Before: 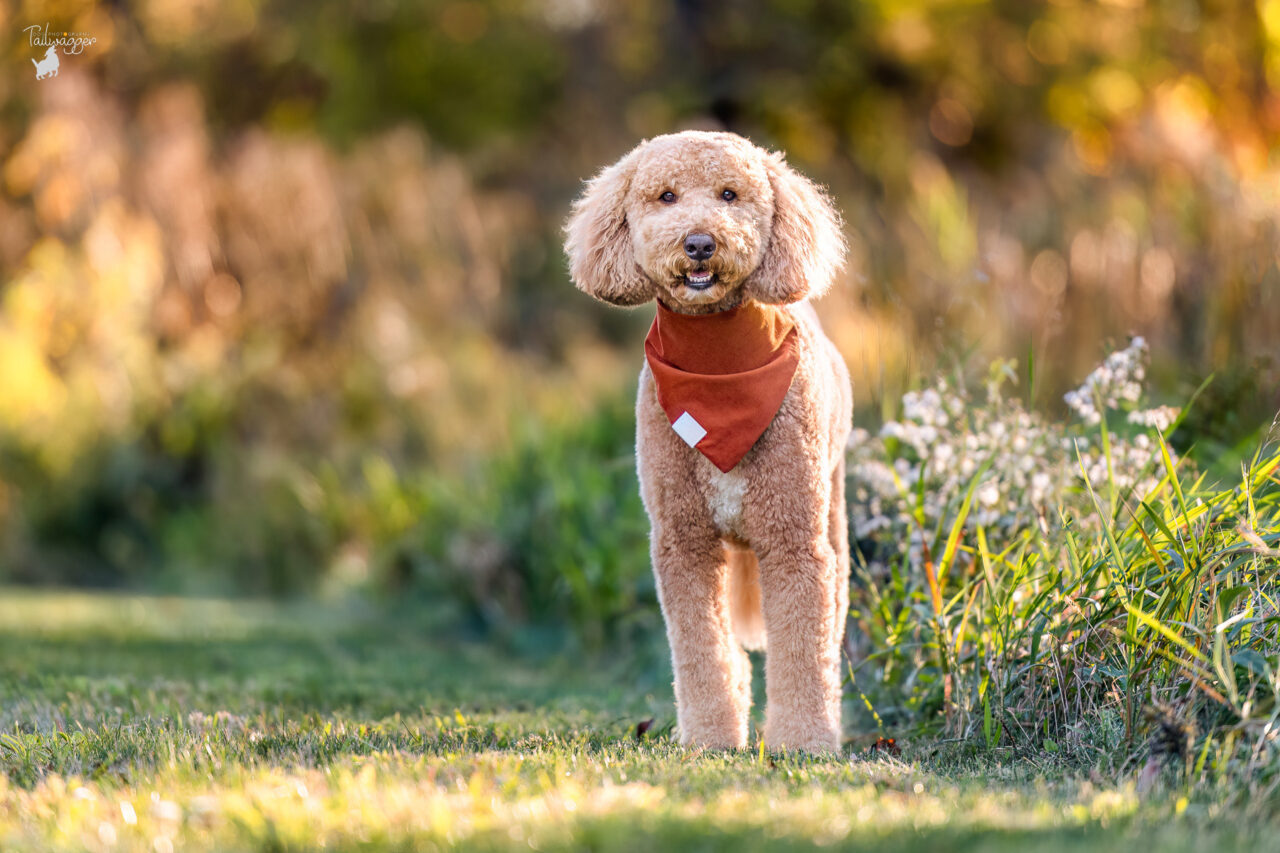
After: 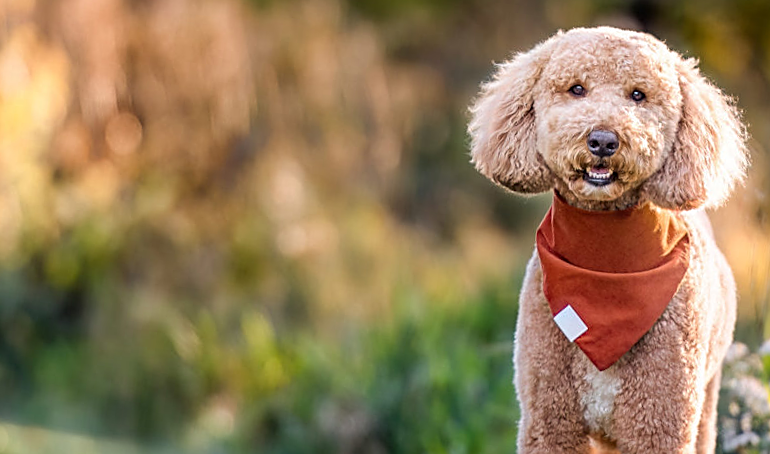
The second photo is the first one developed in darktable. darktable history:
sharpen: on, module defaults
crop and rotate: angle -6.9°, left 2.174%, top 6.794%, right 27.213%, bottom 30.682%
